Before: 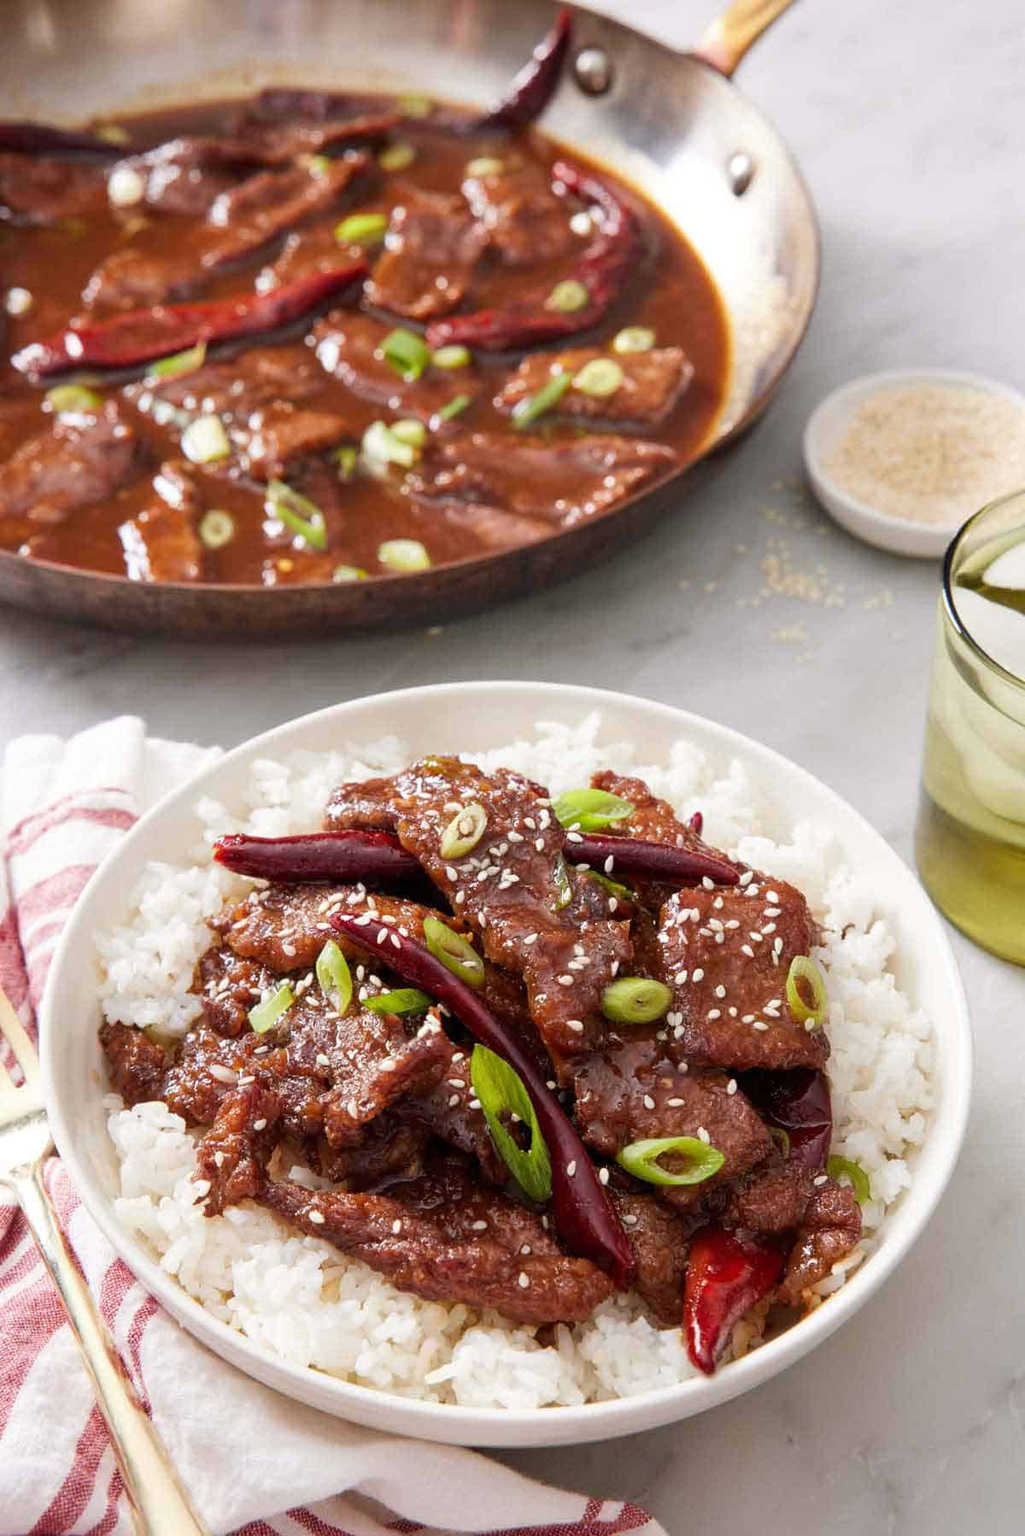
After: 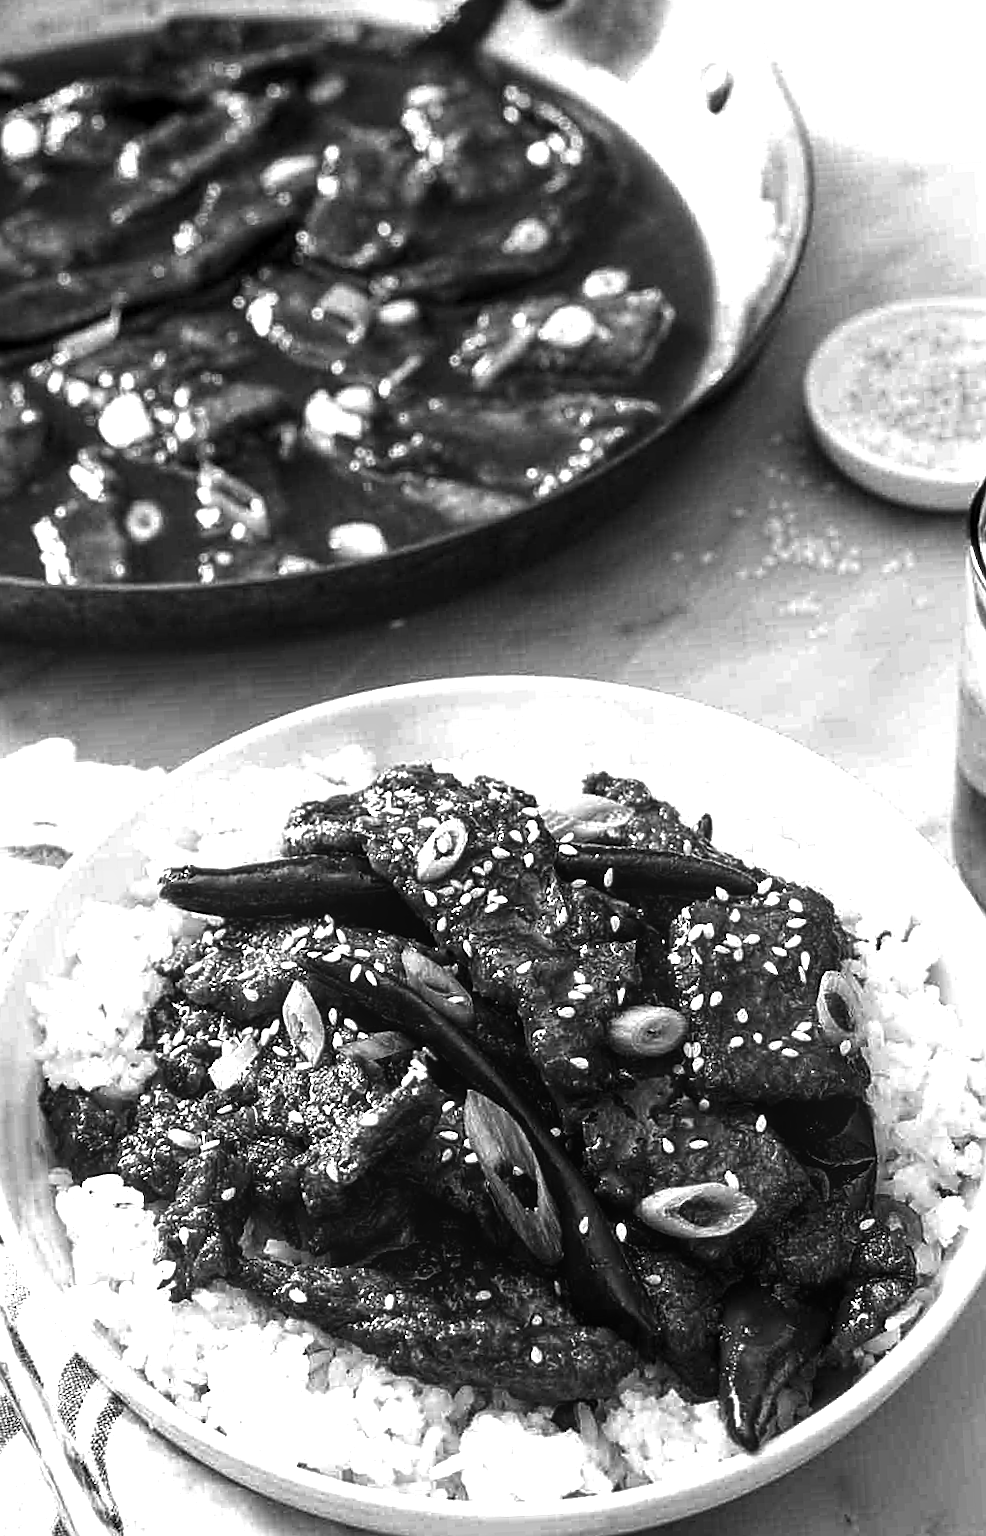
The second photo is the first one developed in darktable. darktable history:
contrast brightness saturation: contrast -0.03, brightness -0.59, saturation -1
rotate and perspective: rotation -3°, crop left 0.031, crop right 0.968, crop top 0.07, crop bottom 0.93
crop: left 8.026%, right 7.374%
exposure: exposure 0.722 EV, compensate highlight preservation false
sharpen: on, module defaults
local contrast: detail 130%
